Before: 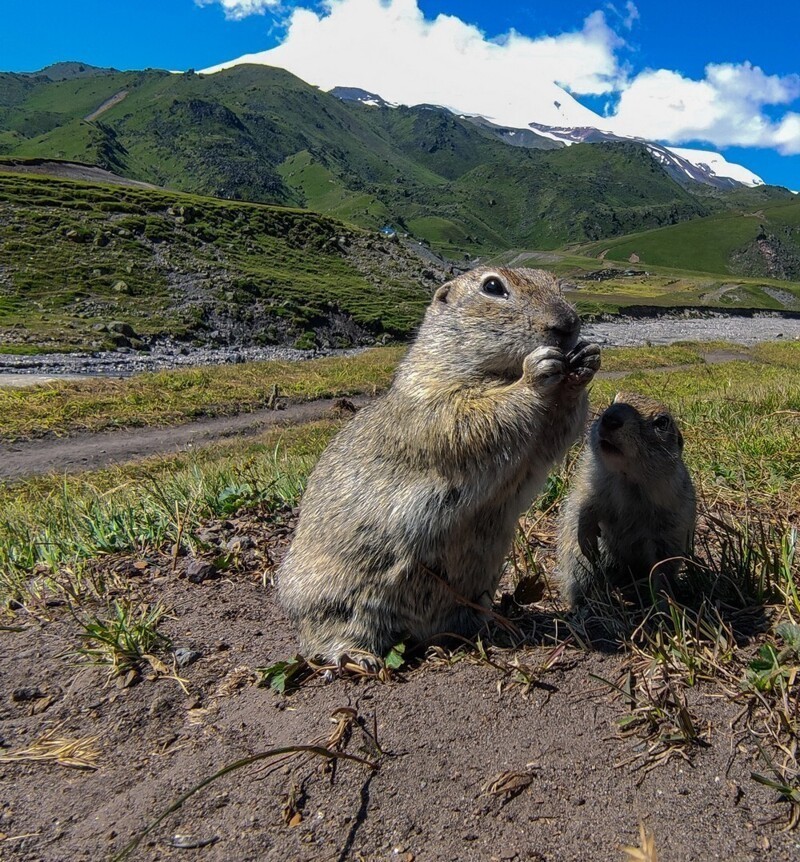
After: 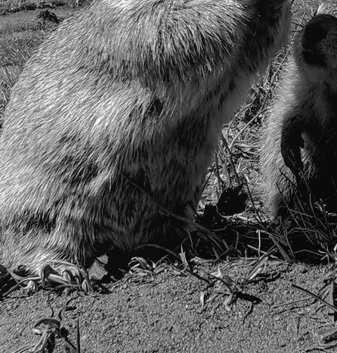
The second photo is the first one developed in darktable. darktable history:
color calibration: output gray [0.253, 0.26, 0.487, 0], gray › normalize channels true, illuminant same as pipeline (D50), adaptation XYZ, x 0.346, y 0.359, gamut compression 0
white balance: red 1.004, blue 1.096
crop: left 37.221%, top 45.169%, right 20.63%, bottom 13.777%
color contrast: green-magenta contrast 0.85, blue-yellow contrast 1.25, unbound 0
exposure: black level correction 0.007, exposure 0.093 EV, compensate highlight preservation false
levels: levels [0, 0.478, 1]
bloom: size 40%
color balance rgb: perceptual saturation grading › global saturation 20%, perceptual saturation grading › highlights -50%, perceptual saturation grading › shadows 30%
